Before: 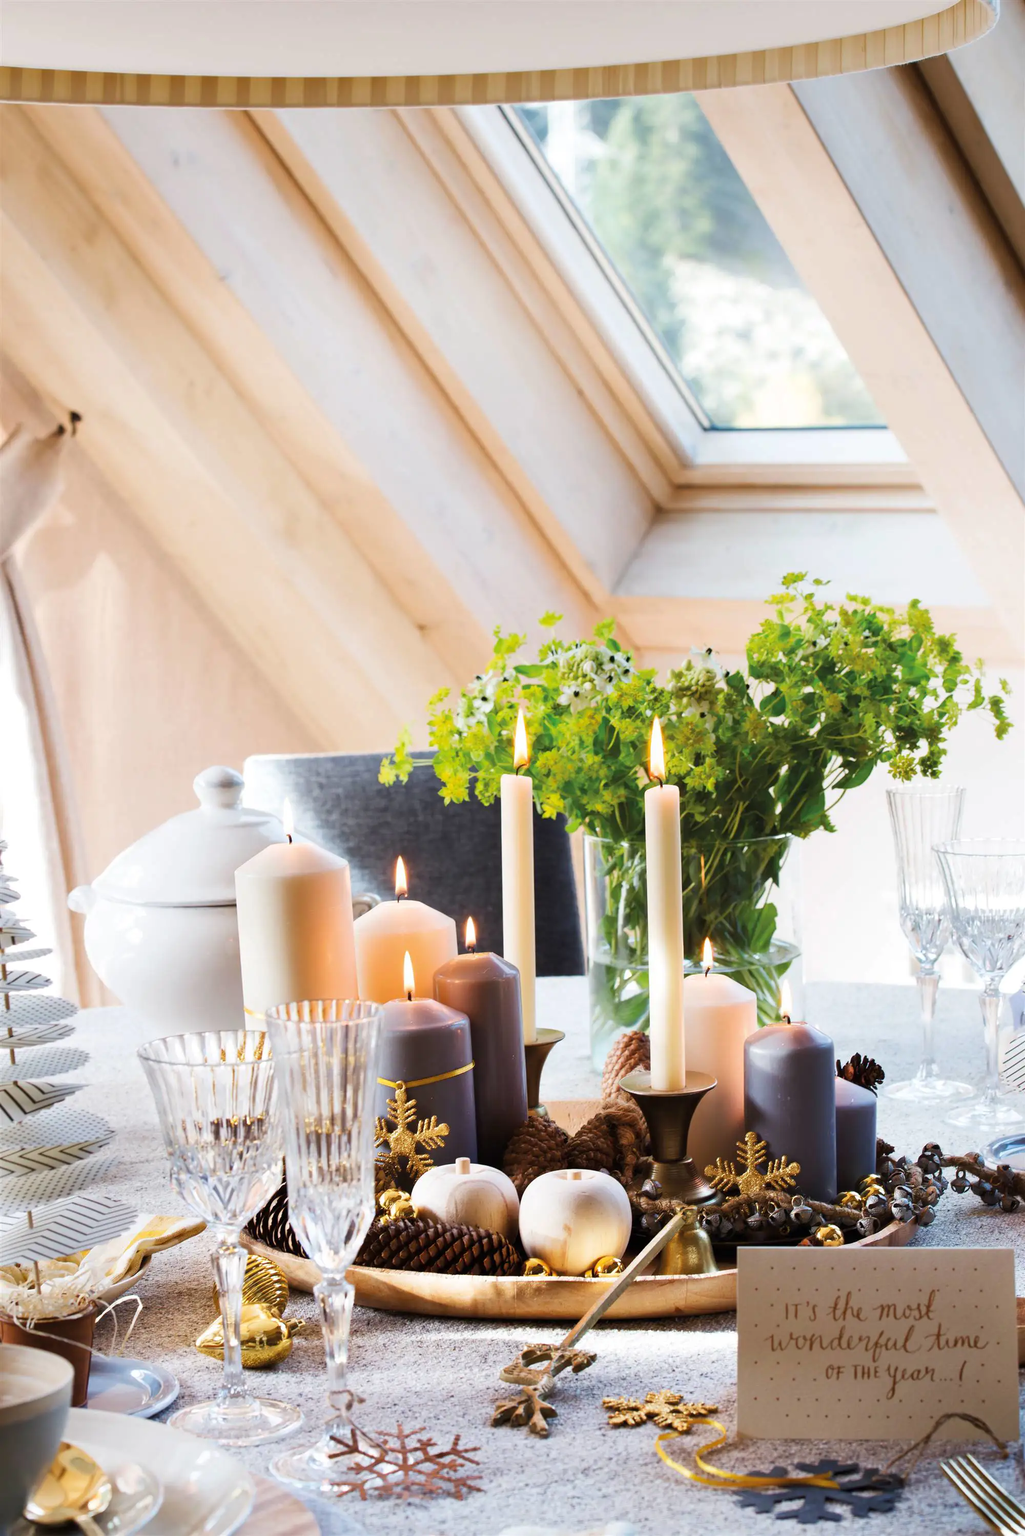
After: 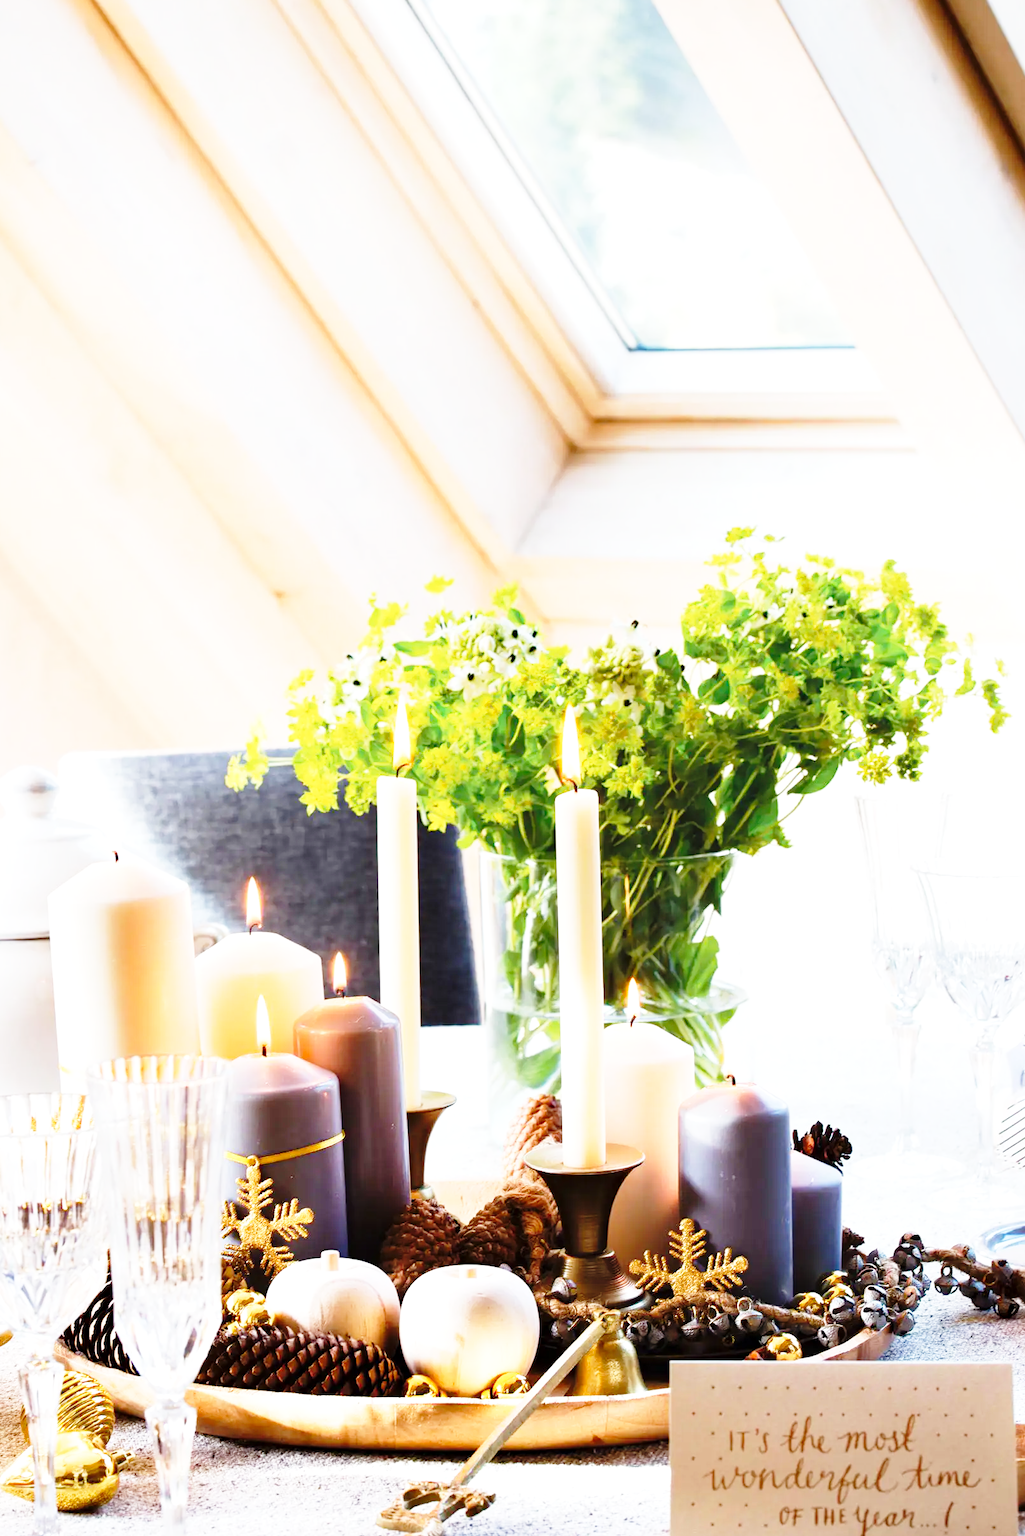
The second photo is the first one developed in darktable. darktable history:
crop: left 19.159%, top 9.58%, bottom 9.58%
base curve: curves: ch0 [(0, 0) (0.028, 0.03) (0.105, 0.232) (0.387, 0.748) (0.754, 0.968) (1, 1)], fusion 1, exposure shift 0.576, preserve colors none
